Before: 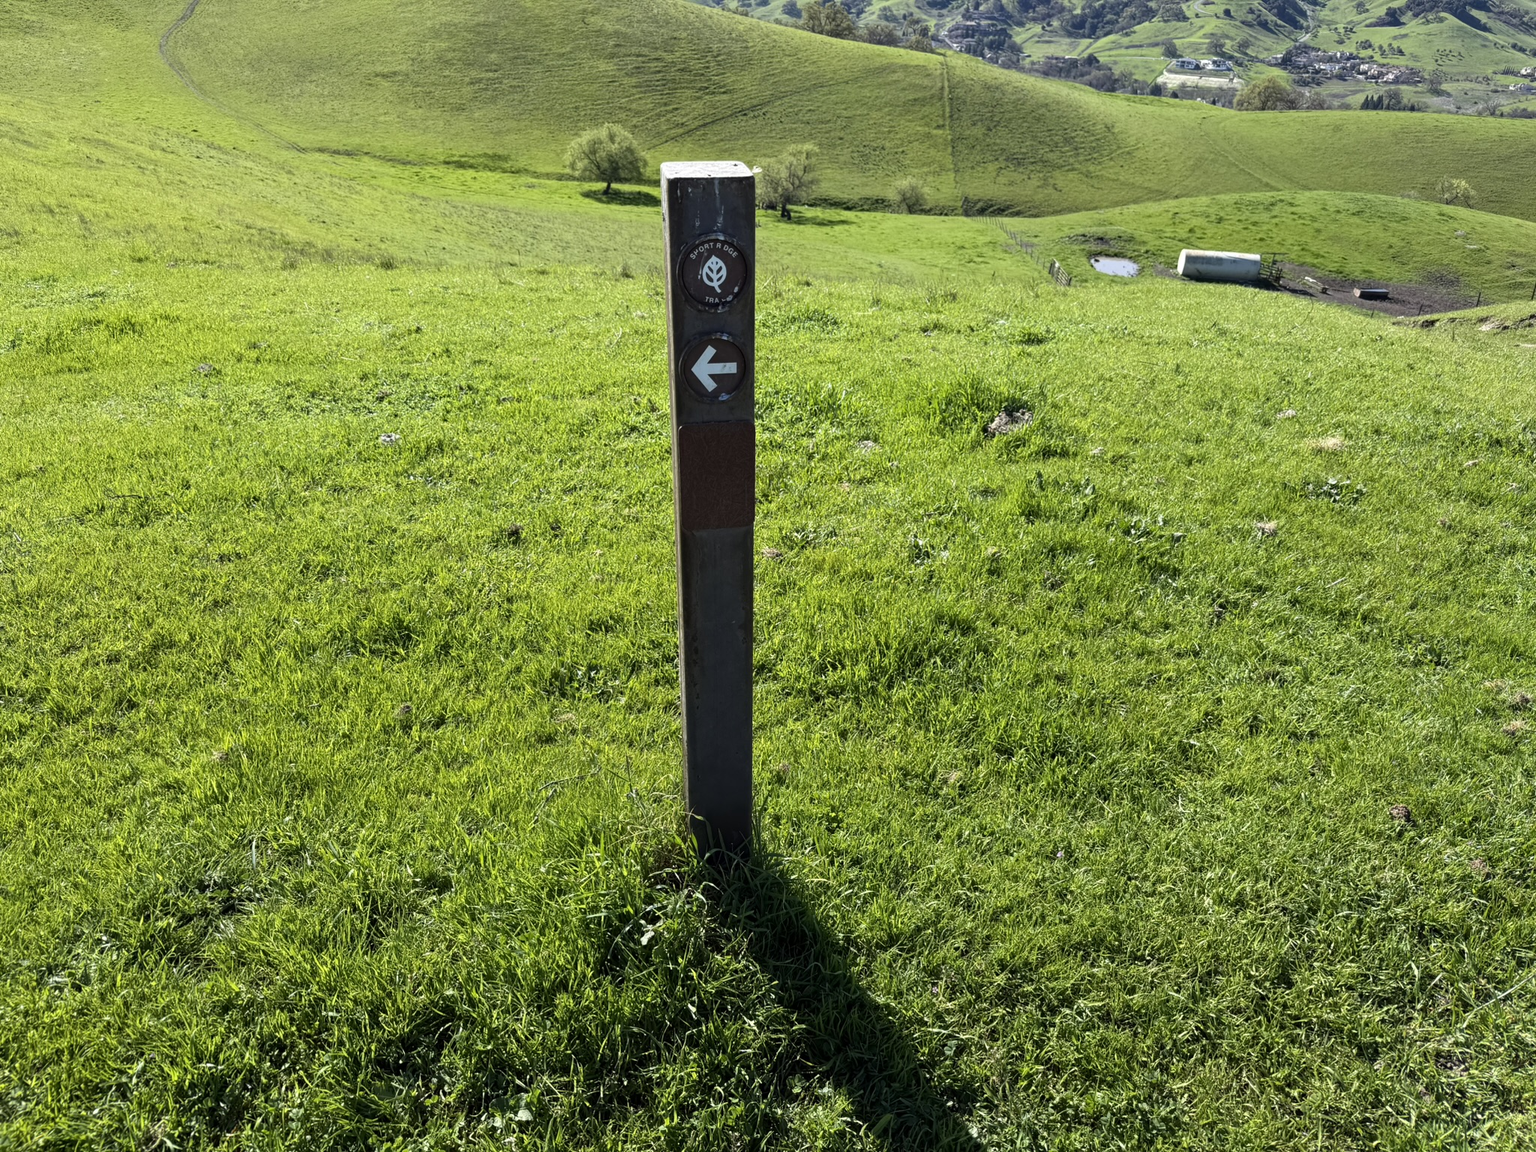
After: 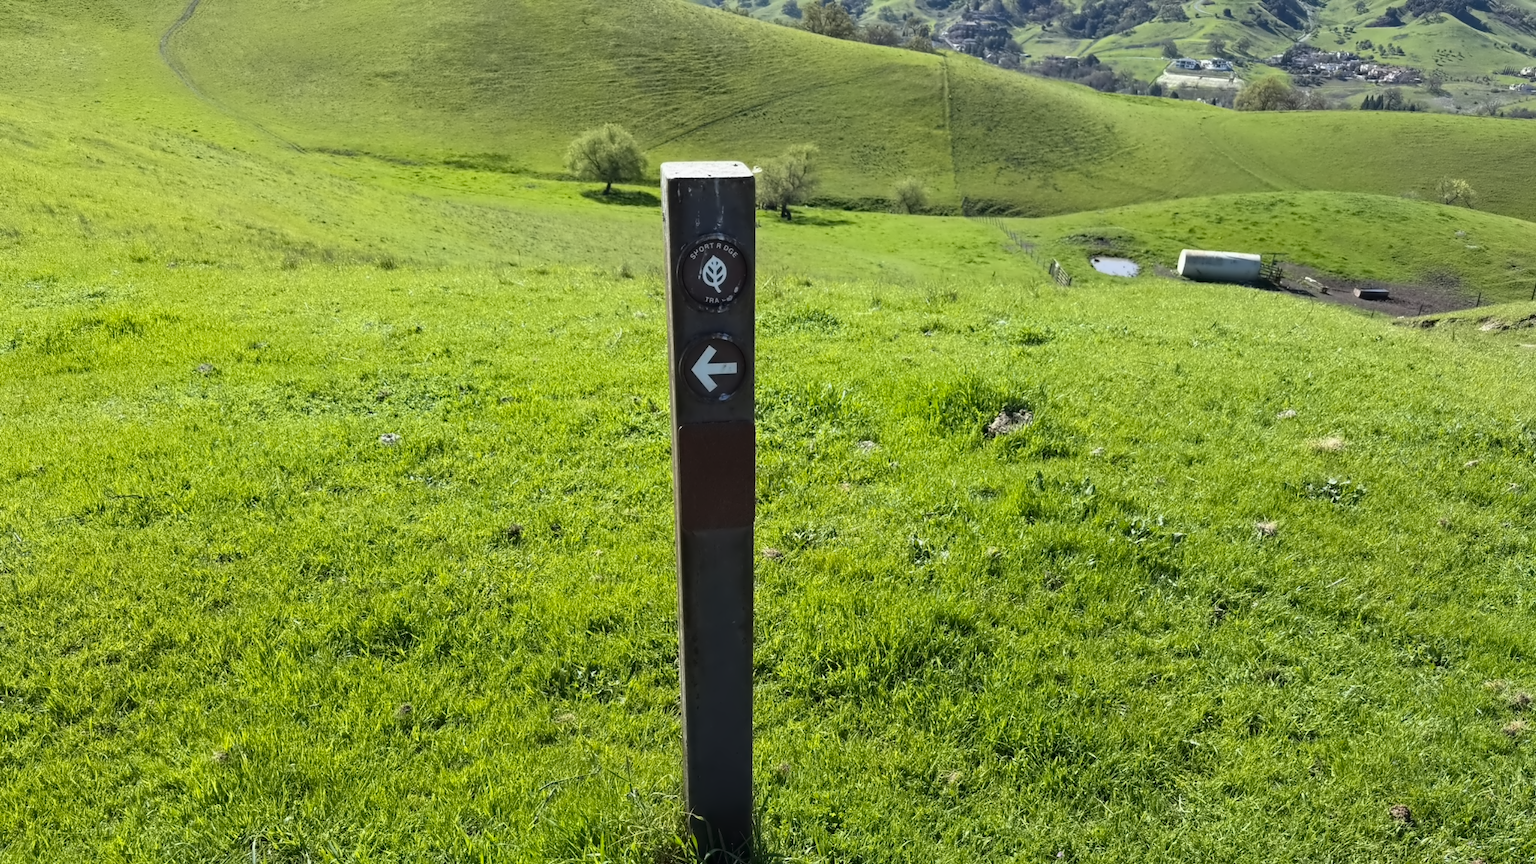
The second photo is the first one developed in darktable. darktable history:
crop: bottom 24.979%
contrast equalizer: y [[0.5 ×6], [0.5 ×6], [0.5 ×6], [0, 0.033, 0.067, 0.1, 0.133, 0.167], [0, 0.05, 0.1, 0.15, 0.2, 0.25]]
